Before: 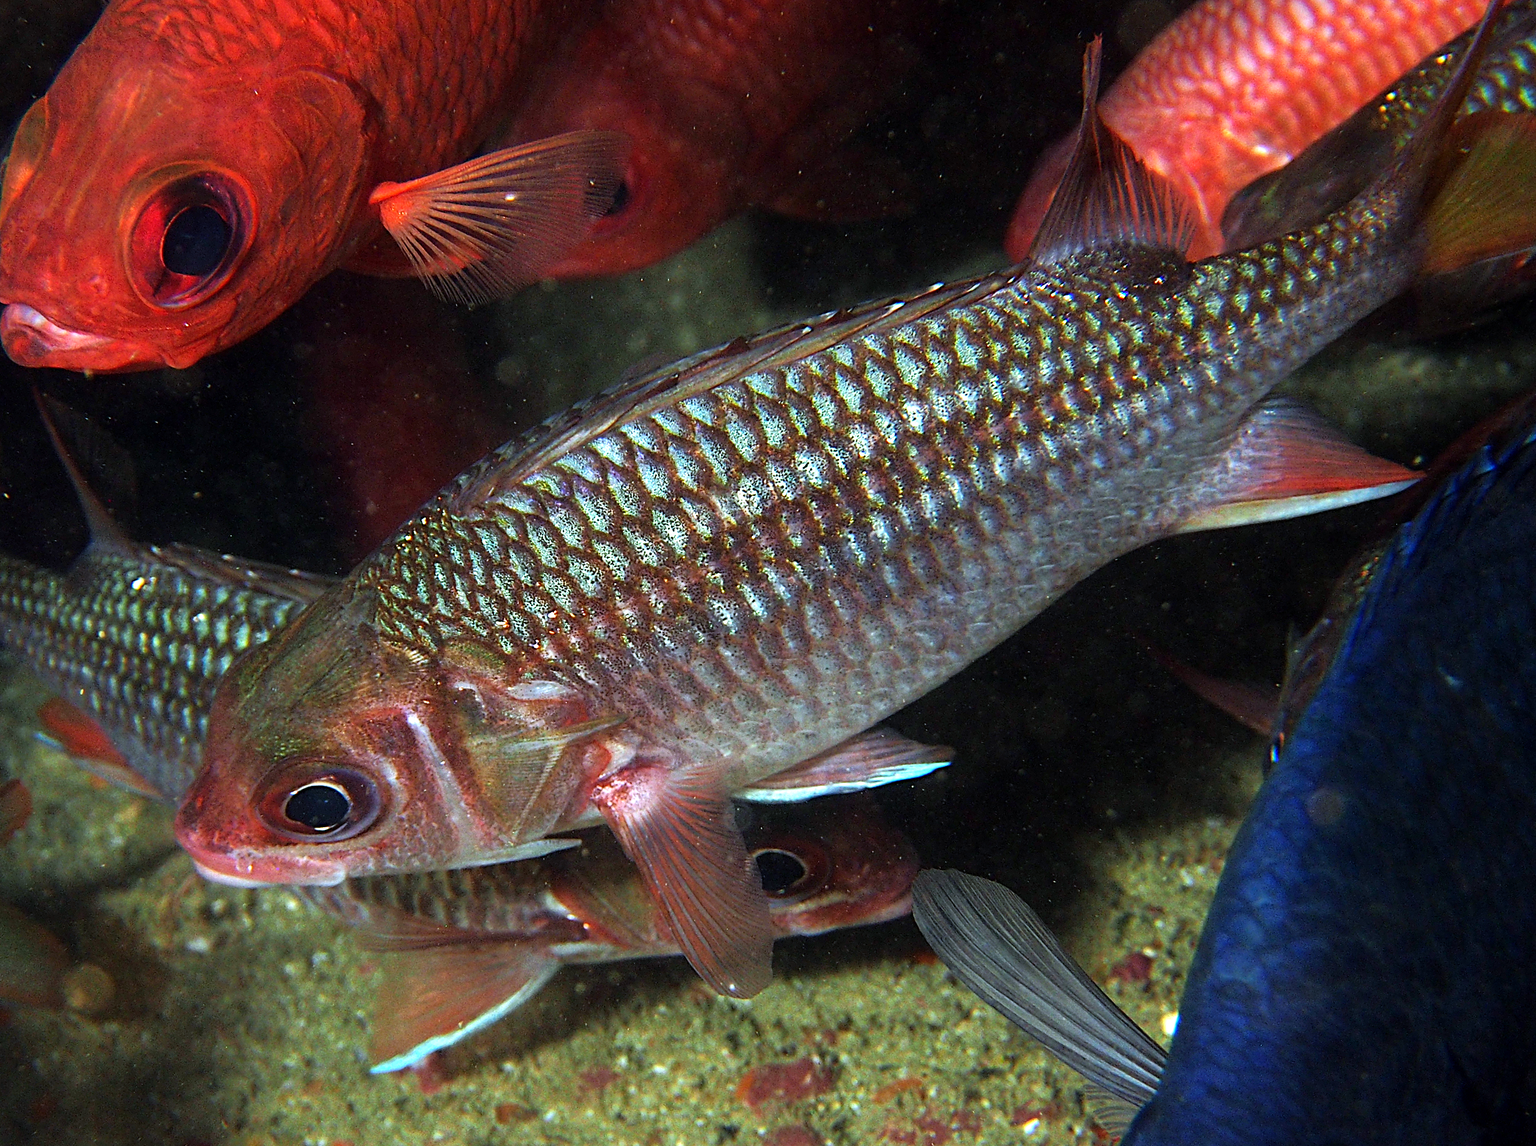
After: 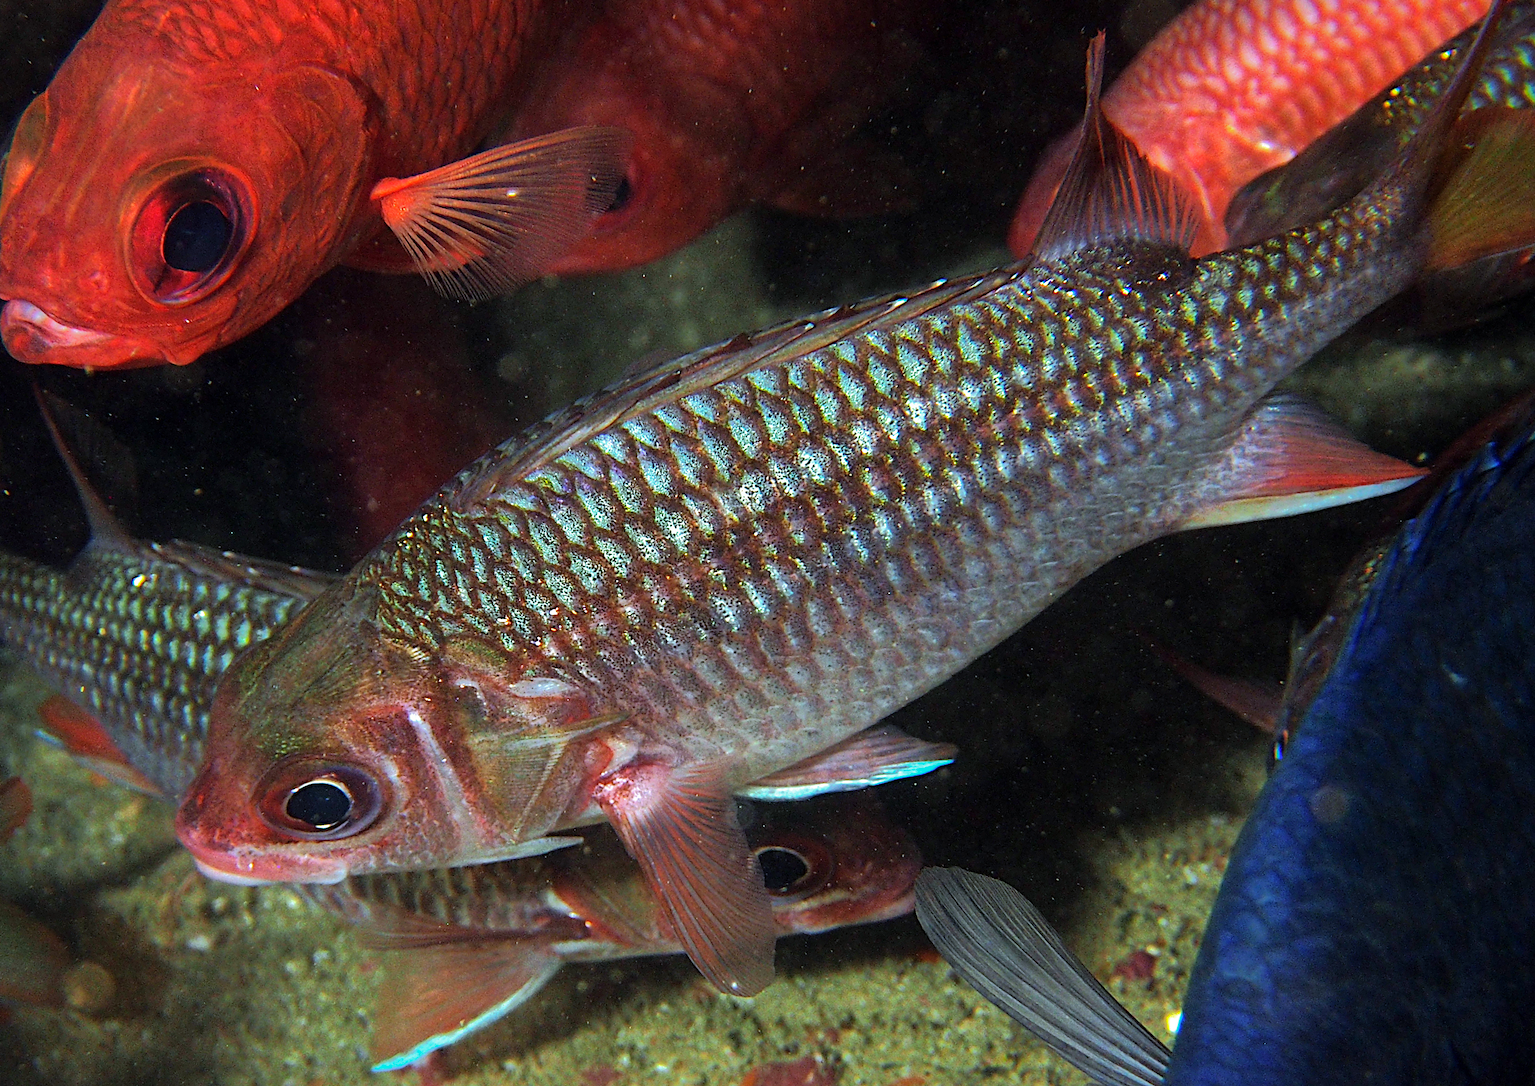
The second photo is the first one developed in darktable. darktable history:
crop: top 0.448%, right 0.264%, bottom 5.045%
shadows and highlights: shadows 25, highlights -70
